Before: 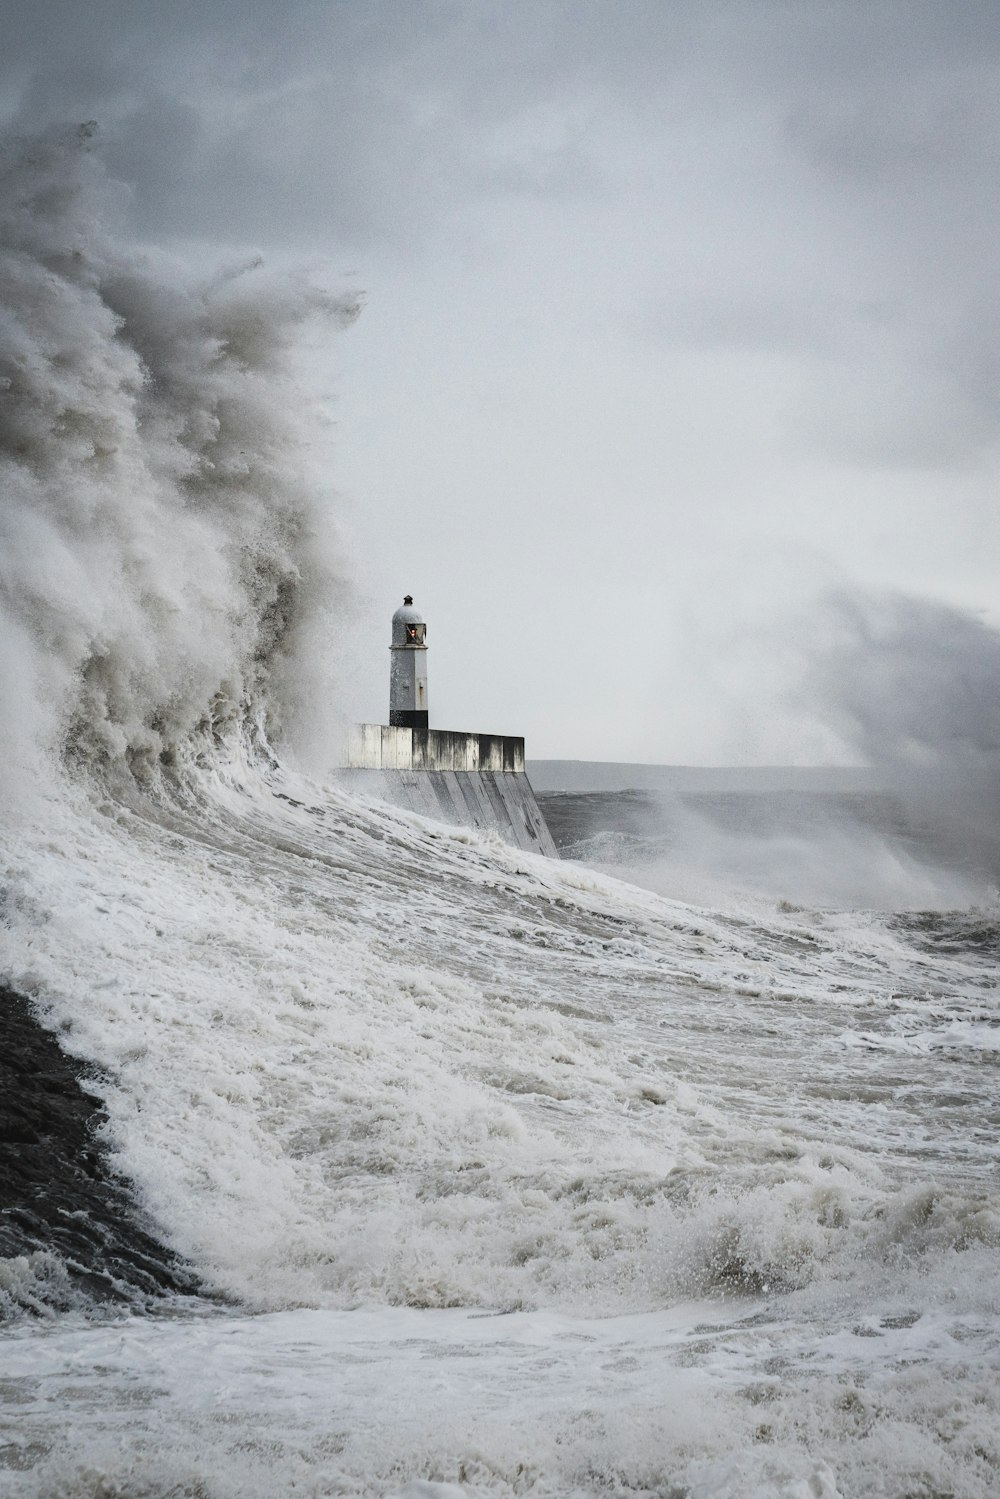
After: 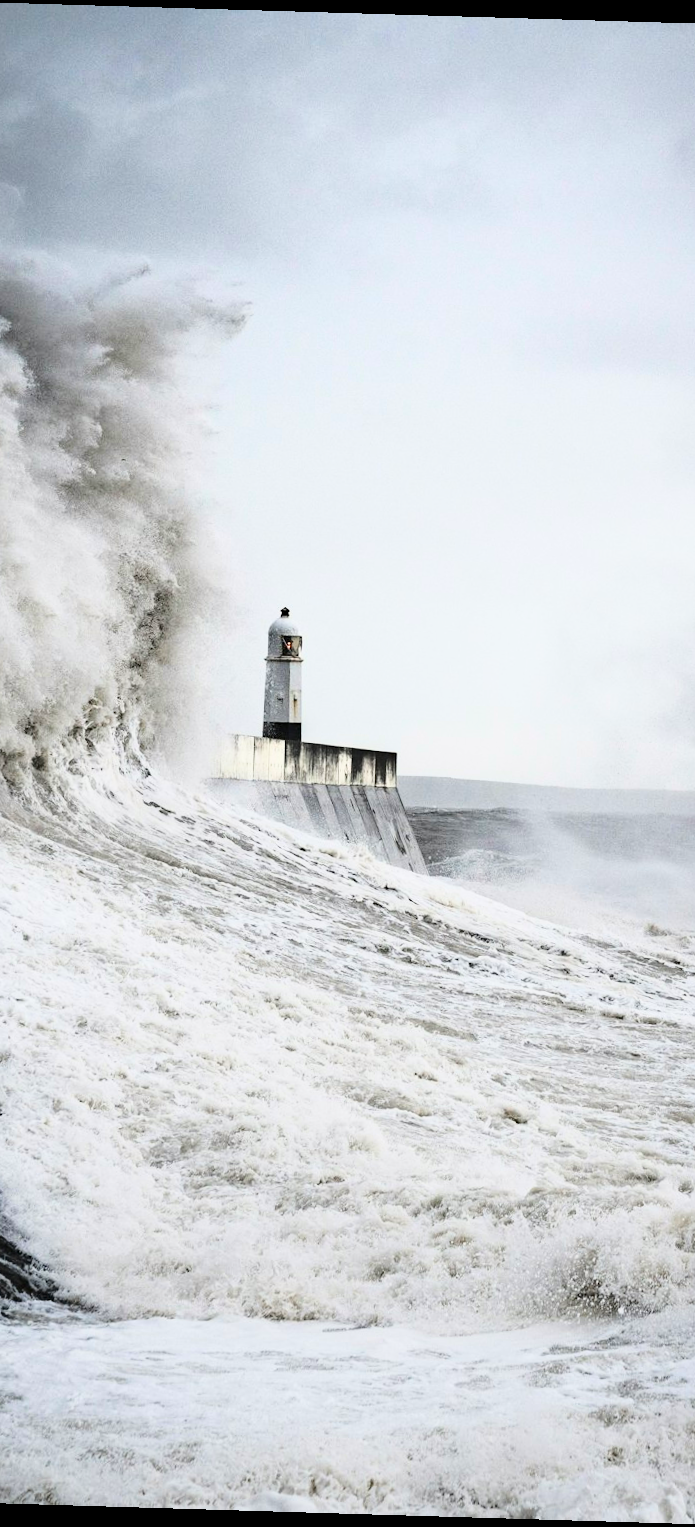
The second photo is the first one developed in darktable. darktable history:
crop and rotate: left 14.436%, right 18.898%
rotate and perspective: rotation 1.72°, automatic cropping off
haze removal: compatibility mode true, adaptive false
base curve: curves: ch0 [(0, 0) (0.028, 0.03) (0.121, 0.232) (0.46, 0.748) (0.859, 0.968) (1, 1)]
